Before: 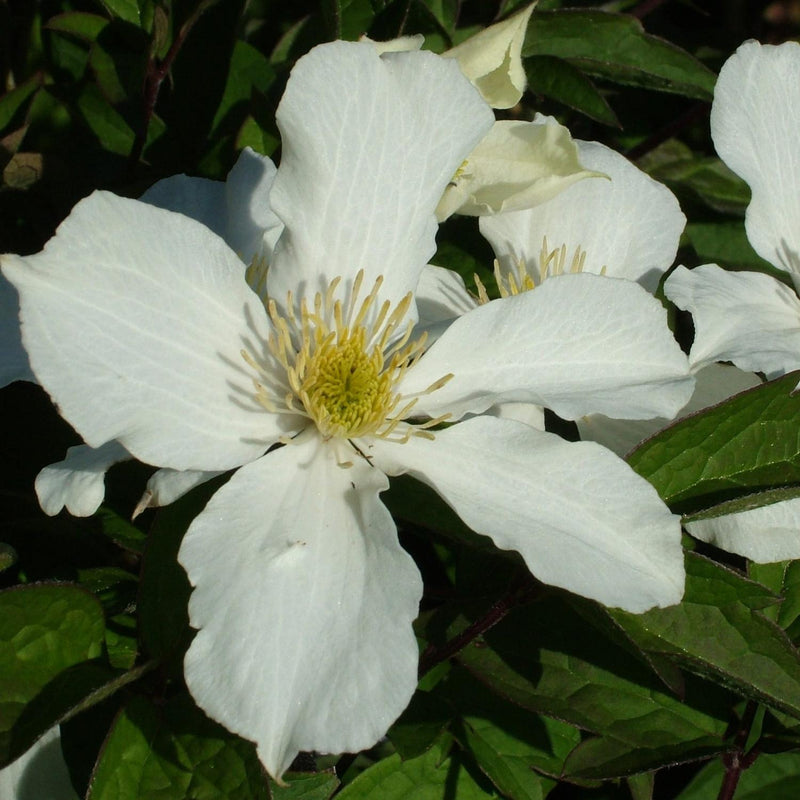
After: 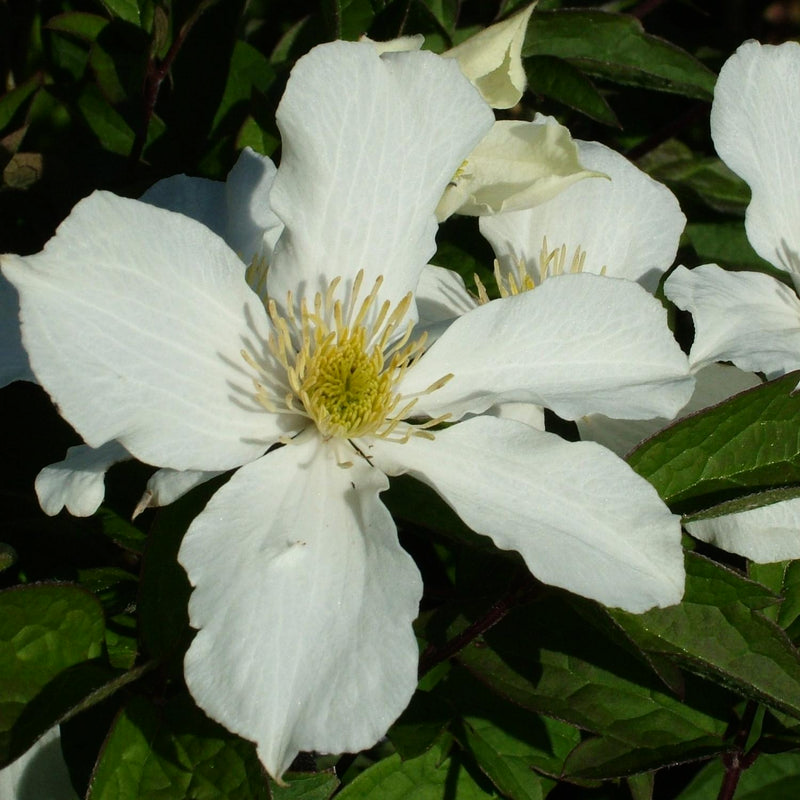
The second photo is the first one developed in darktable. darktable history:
contrast brightness saturation: contrast 0.079, saturation 0.016
filmic rgb: black relative exposure -16 EV, white relative exposure 2.95 EV, hardness 10
